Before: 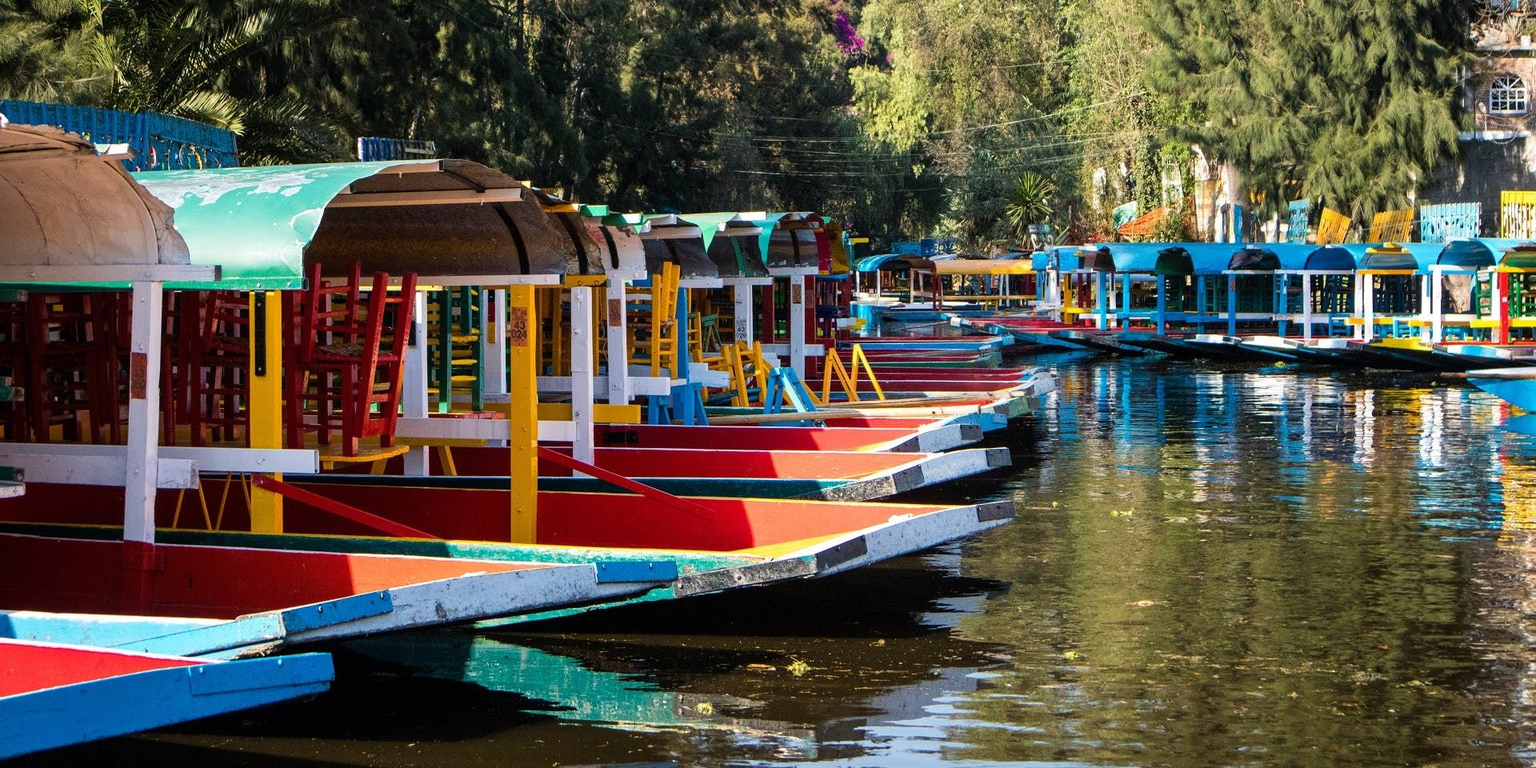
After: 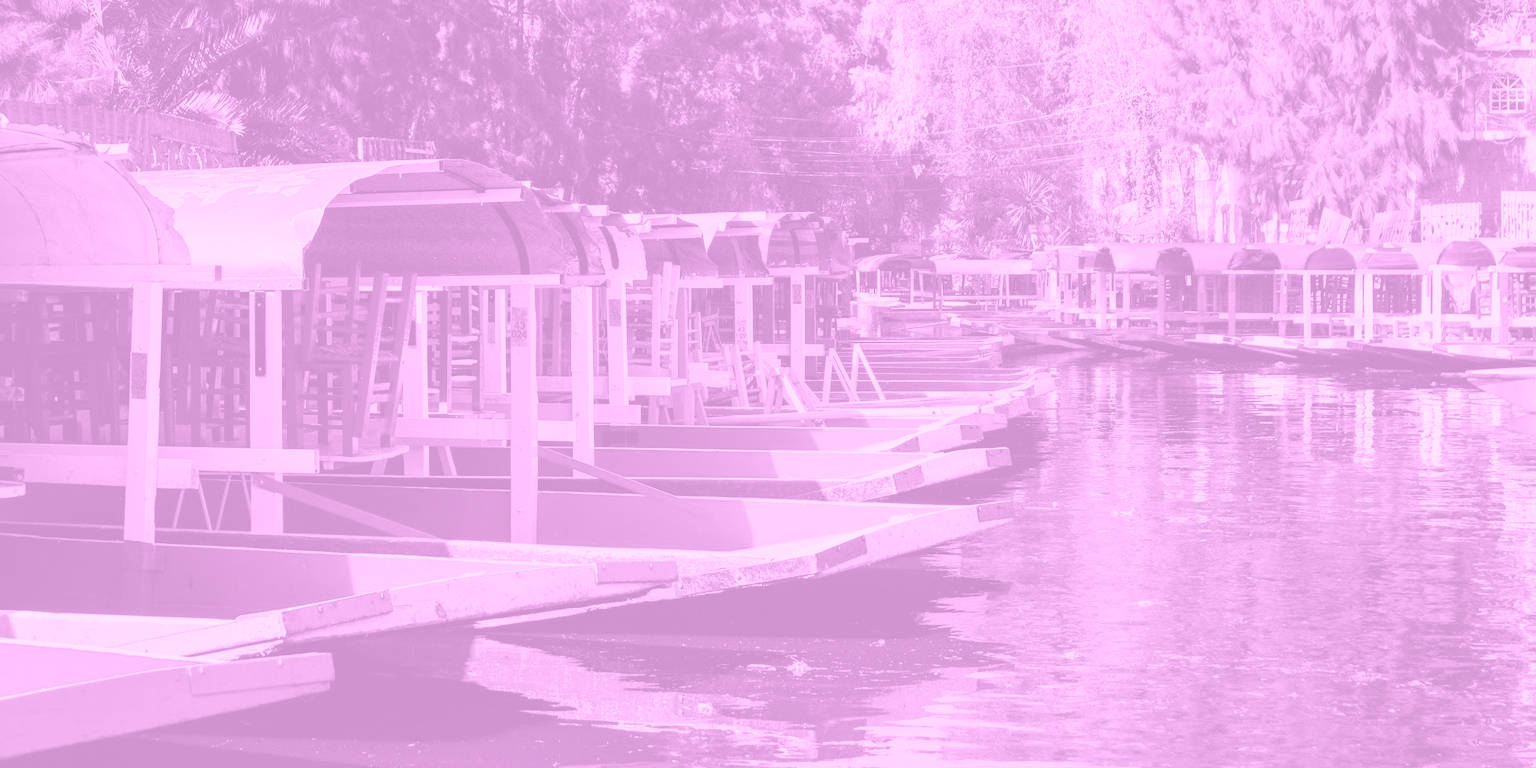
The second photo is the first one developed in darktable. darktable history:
color correction: highlights a* 5.81, highlights b* 4.84
colorize: hue 331.2°, saturation 75%, source mix 30.28%, lightness 70.52%, version 1
